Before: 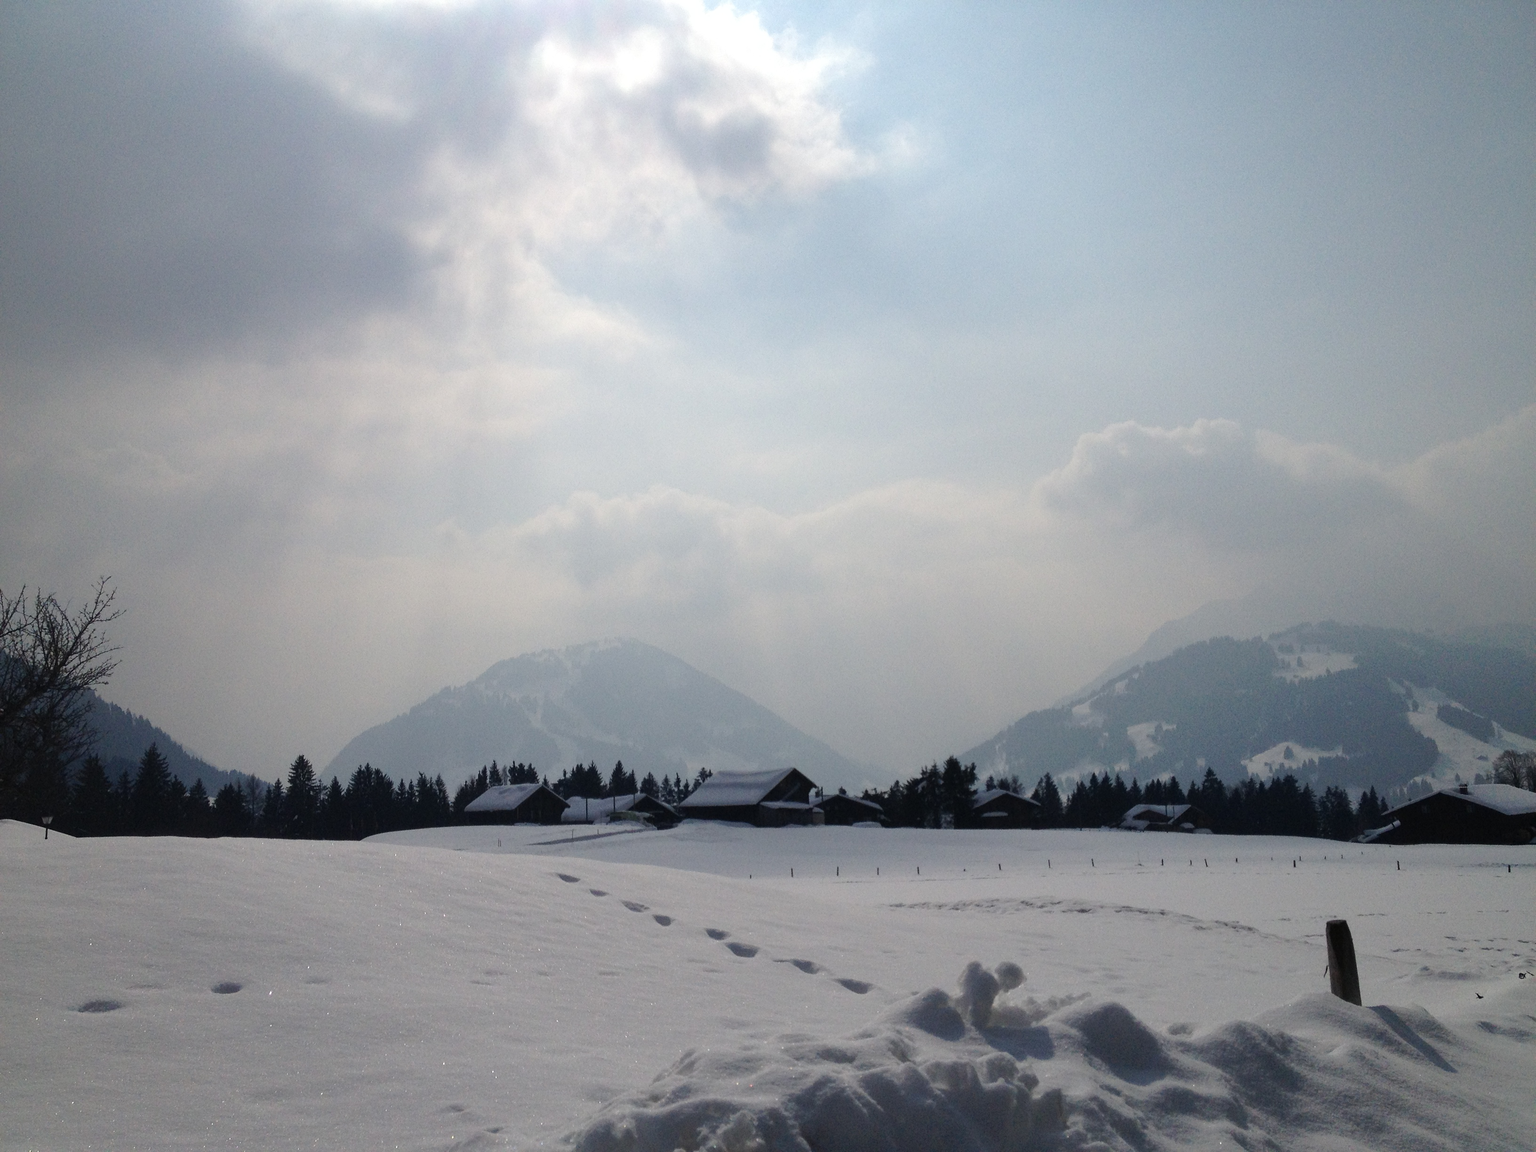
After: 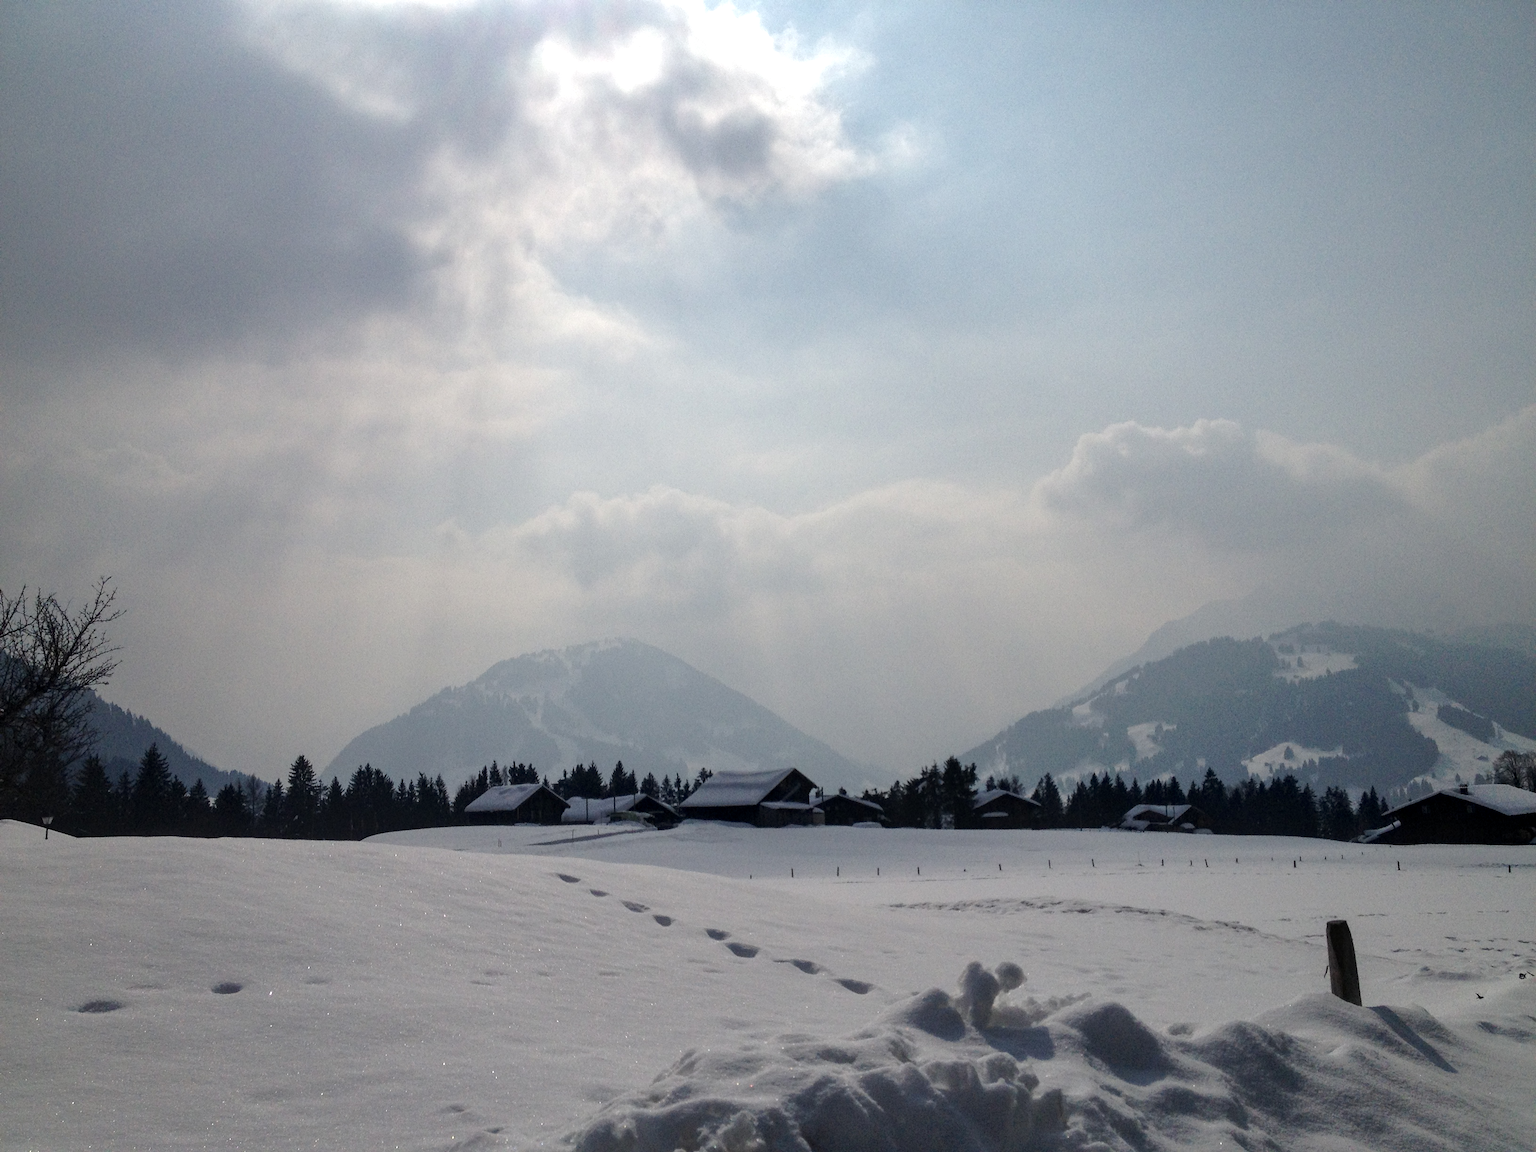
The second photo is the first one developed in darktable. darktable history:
shadows and highlights: shadows 29.33, highlights -29.2, low approximation 0.01, soften with gaussian
local contrast: on, module defaults
